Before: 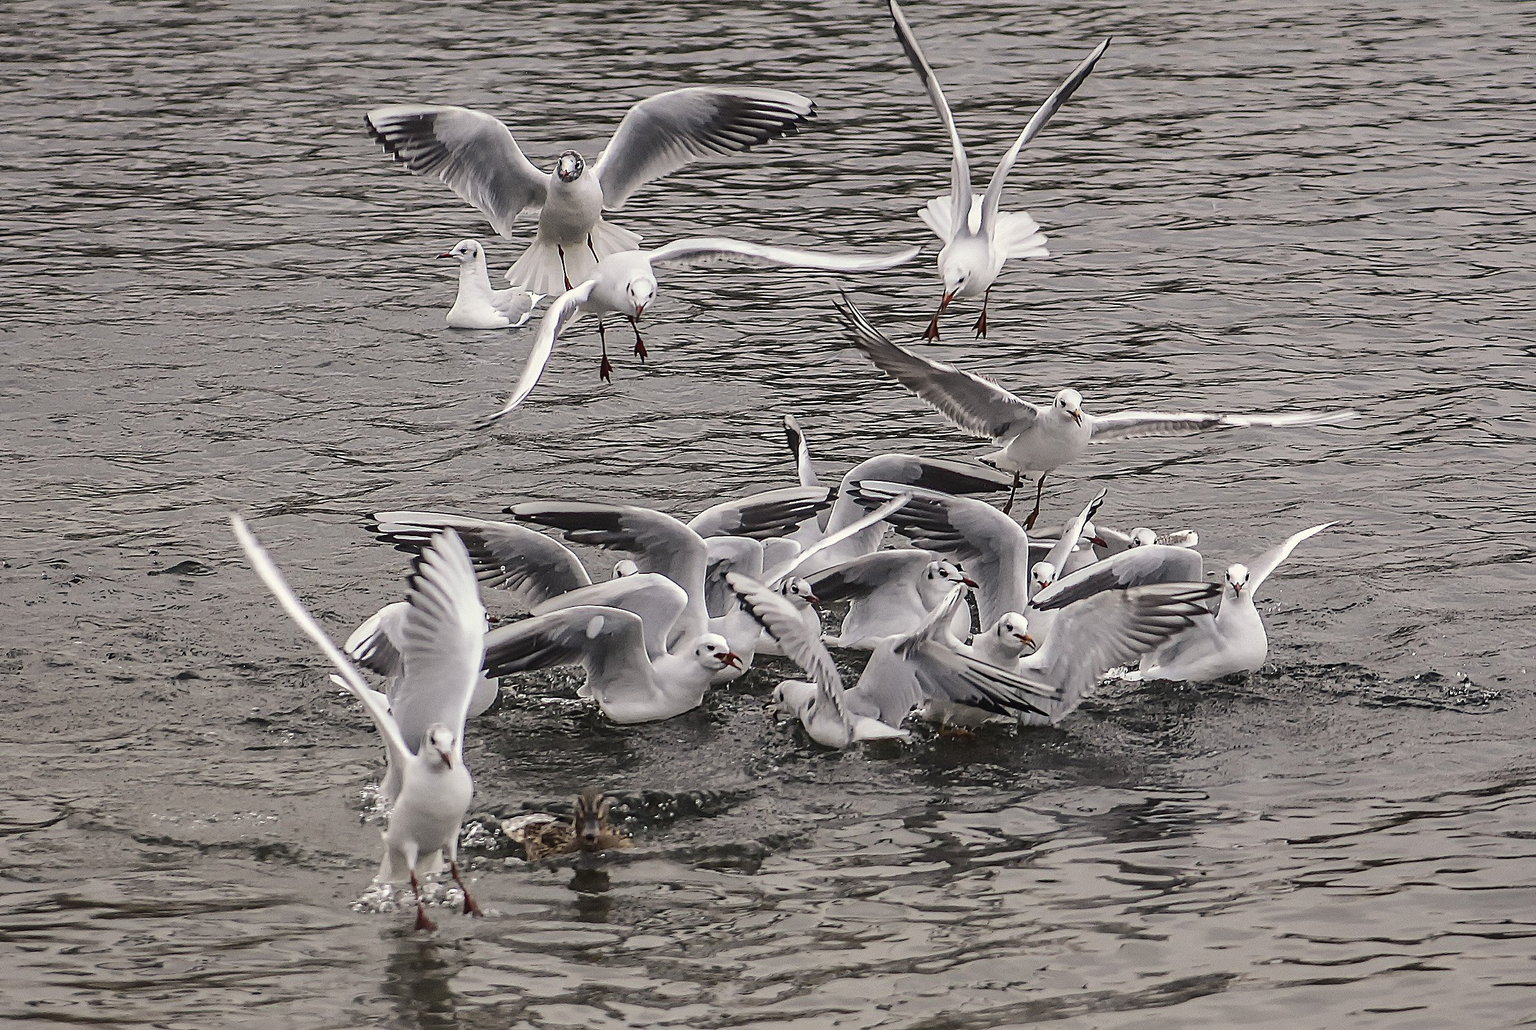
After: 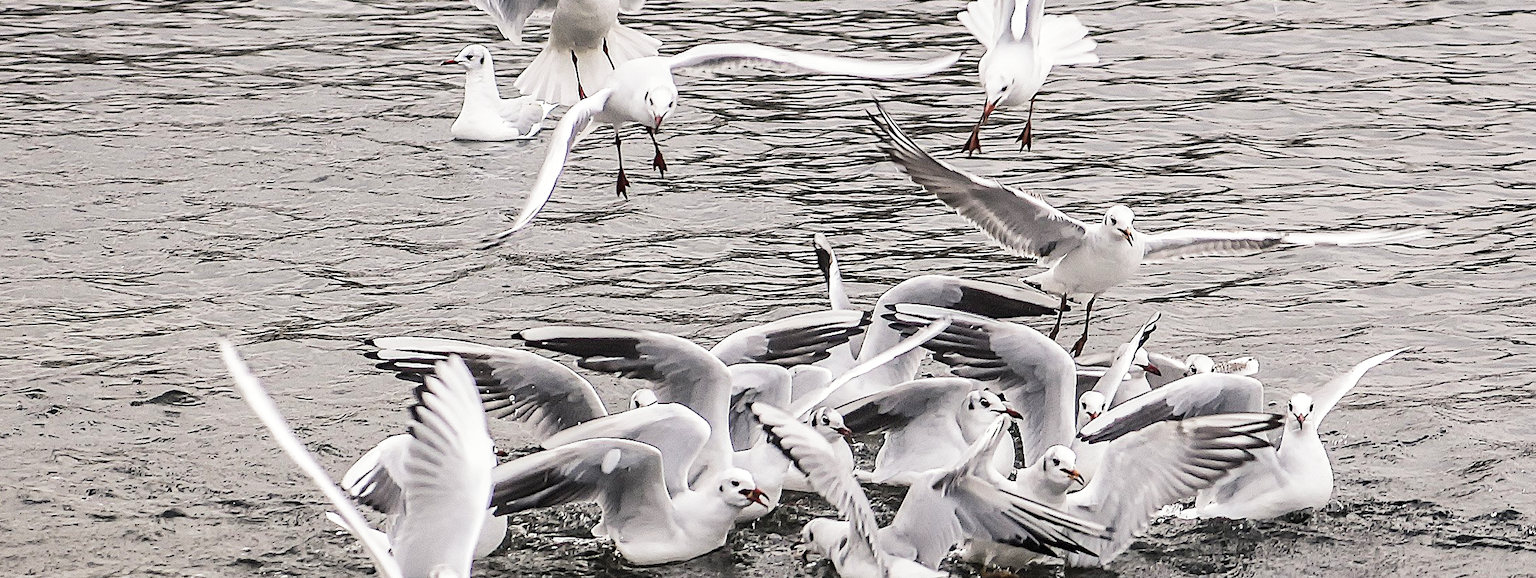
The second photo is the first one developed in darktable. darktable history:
crop: left 1.744%, top 19.225%, right 5.069%, bottom 28.357%
filmic rgb: middle gray luminance 9.23%, black relative exposure -10.55 EV, white relative exposure 3.45 EV, threshold 6 EV, target black luminance 0%, hardness 5.98, latitude 59.69%, contrast 1.087, highlights saturation mix 5%, shadows ↔ highlights balance 29.23%, add noise in highlights 0, color science v3 (2019), use custom middle-gray values true, iterations of high-quality reconstruction 0, contrast in highlights soft, enable highlight reconstruction true
